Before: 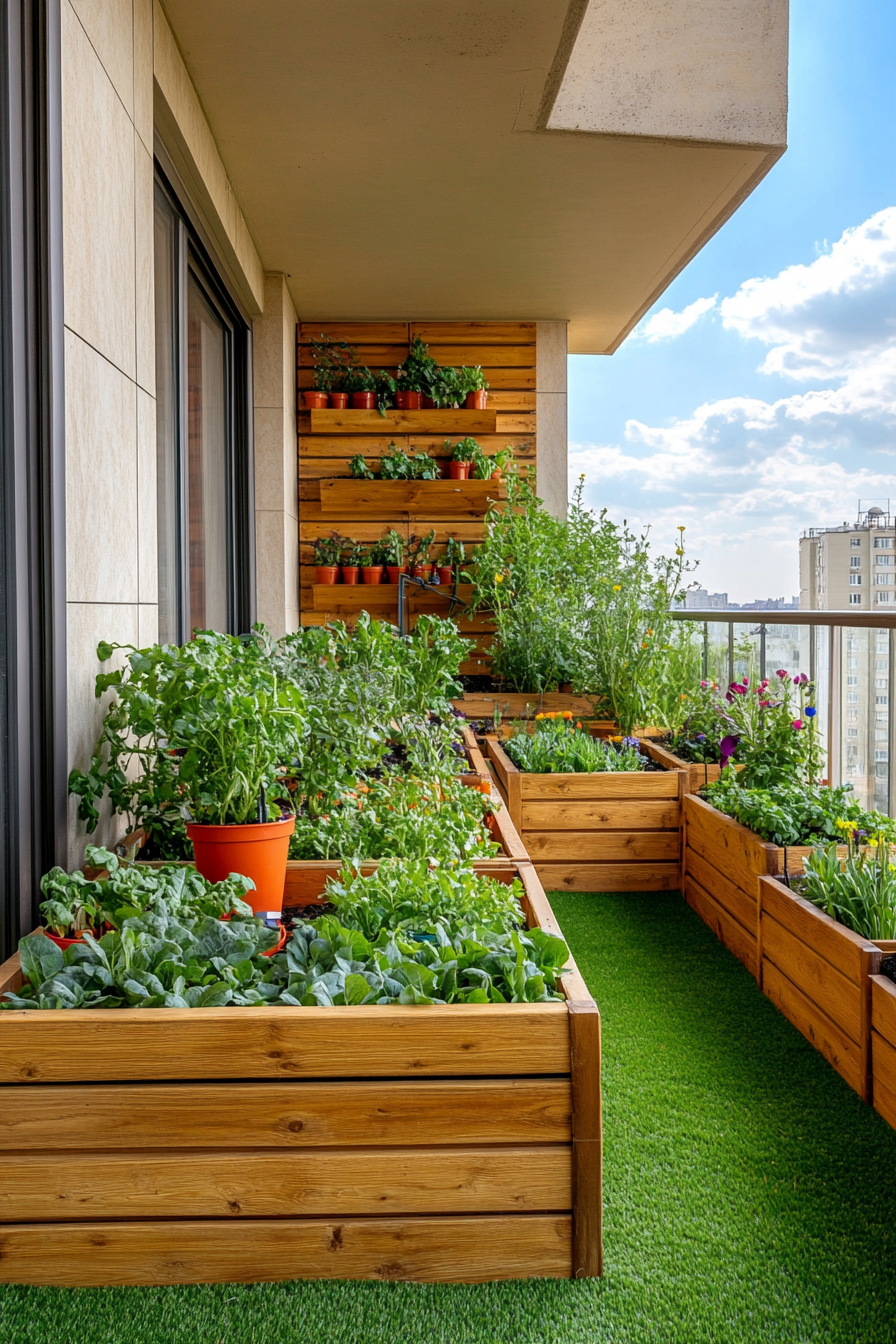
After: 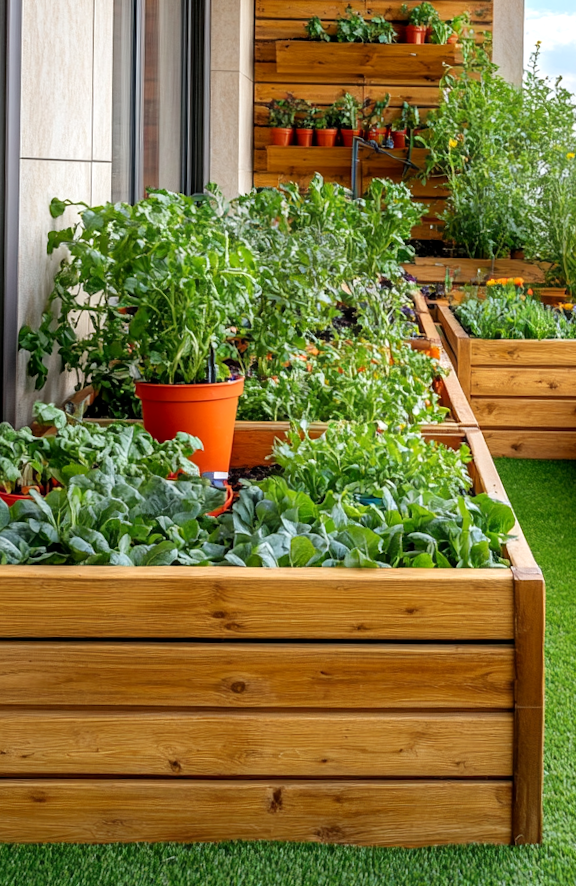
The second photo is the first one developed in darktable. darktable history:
exposure: black level correction 0.001, exposure 0.193 EV, compensate highlight preservation false
crop and rotate: angle -1.21°, left 3.983%, top 31.955%, right 29.636%
